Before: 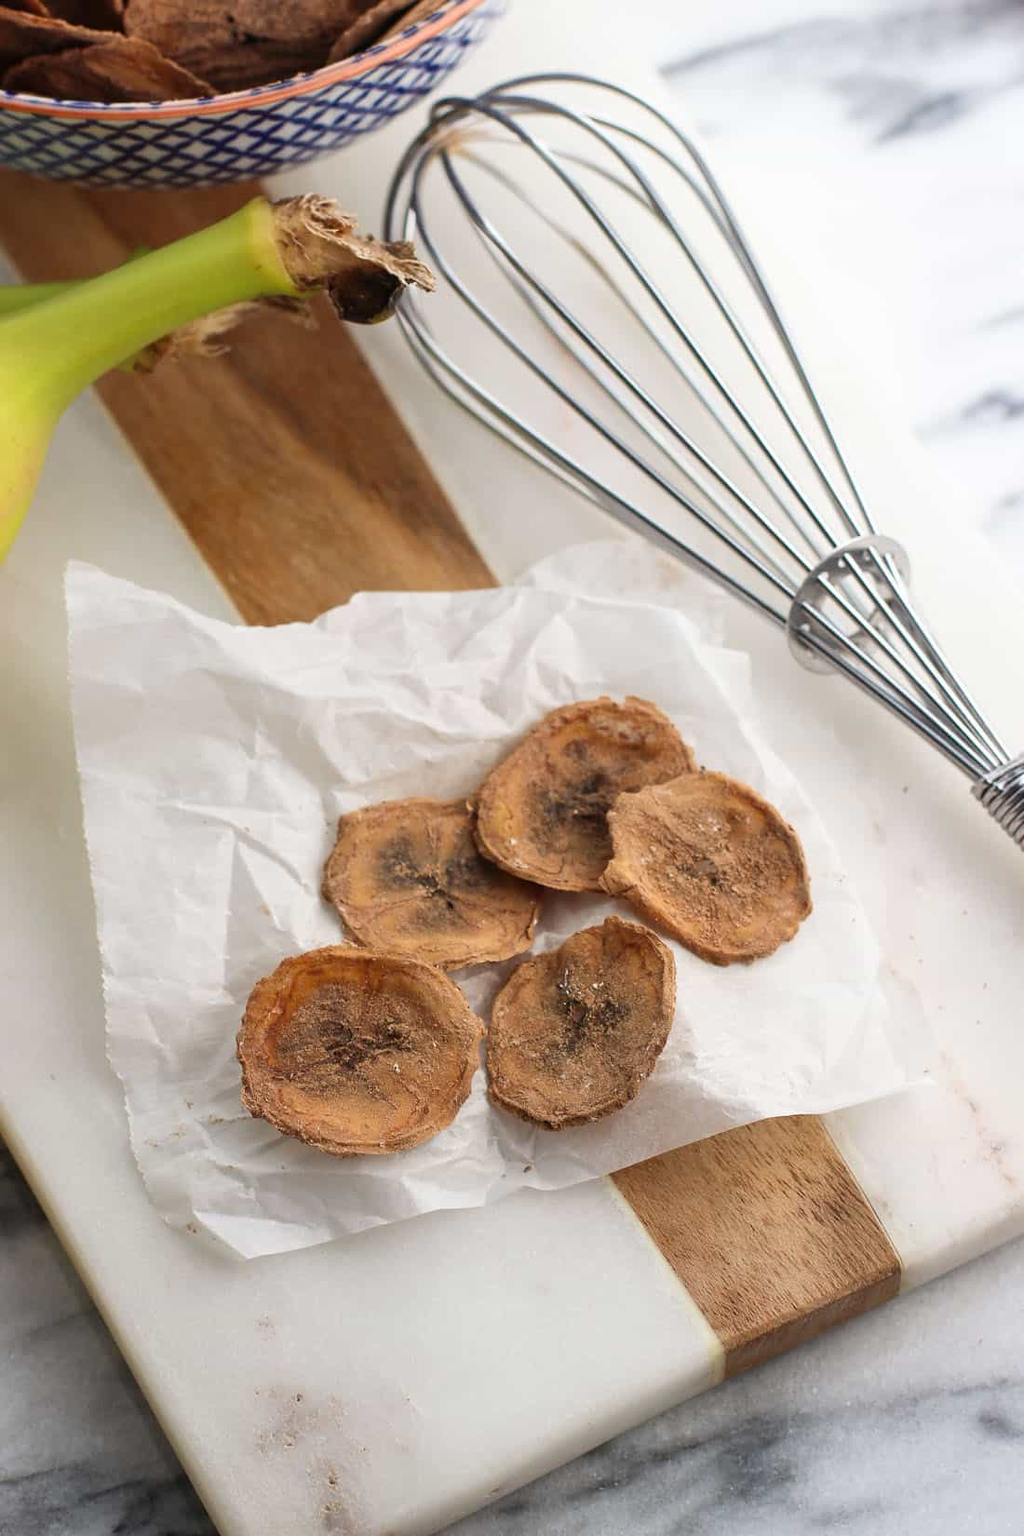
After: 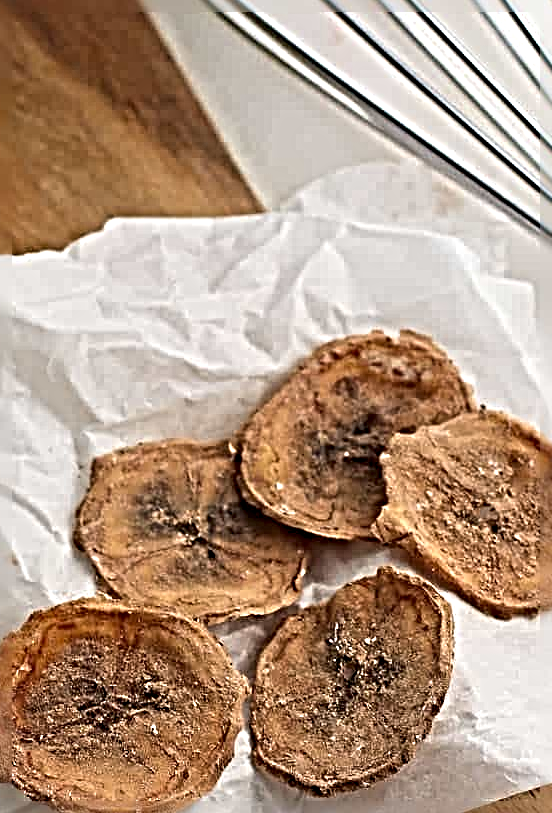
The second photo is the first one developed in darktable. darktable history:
sharpen: radius 6.259, amount 1.783, threshold 0.014
crop: left 24.76%, top 25.335%, right 25.048%, bottom 25.358%
